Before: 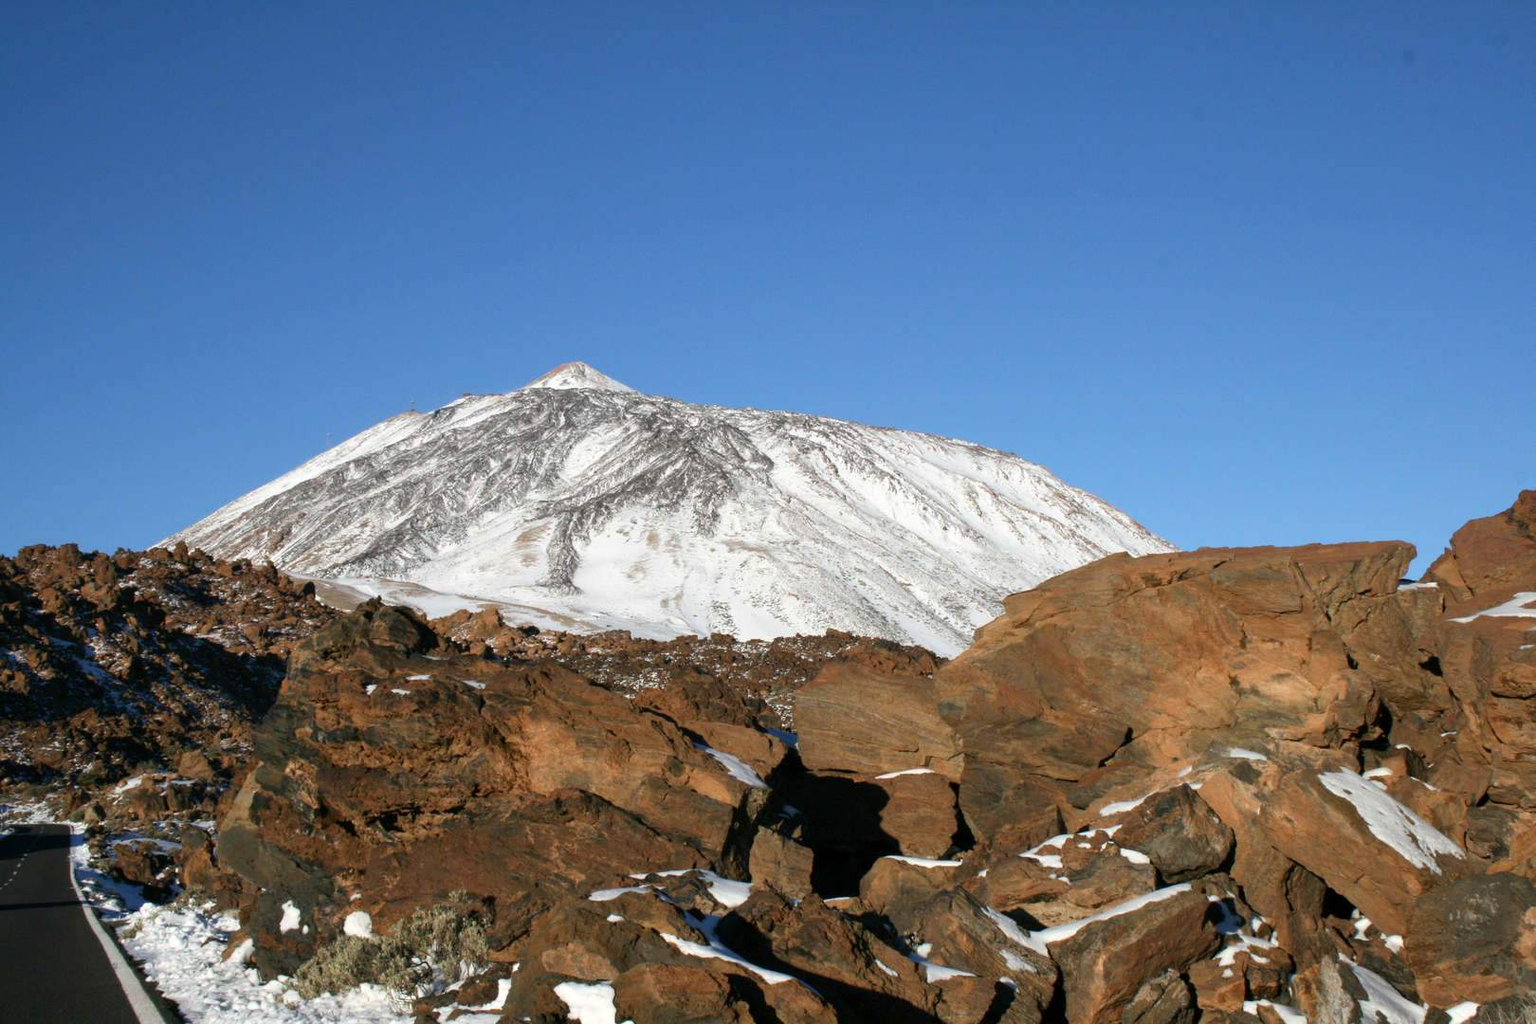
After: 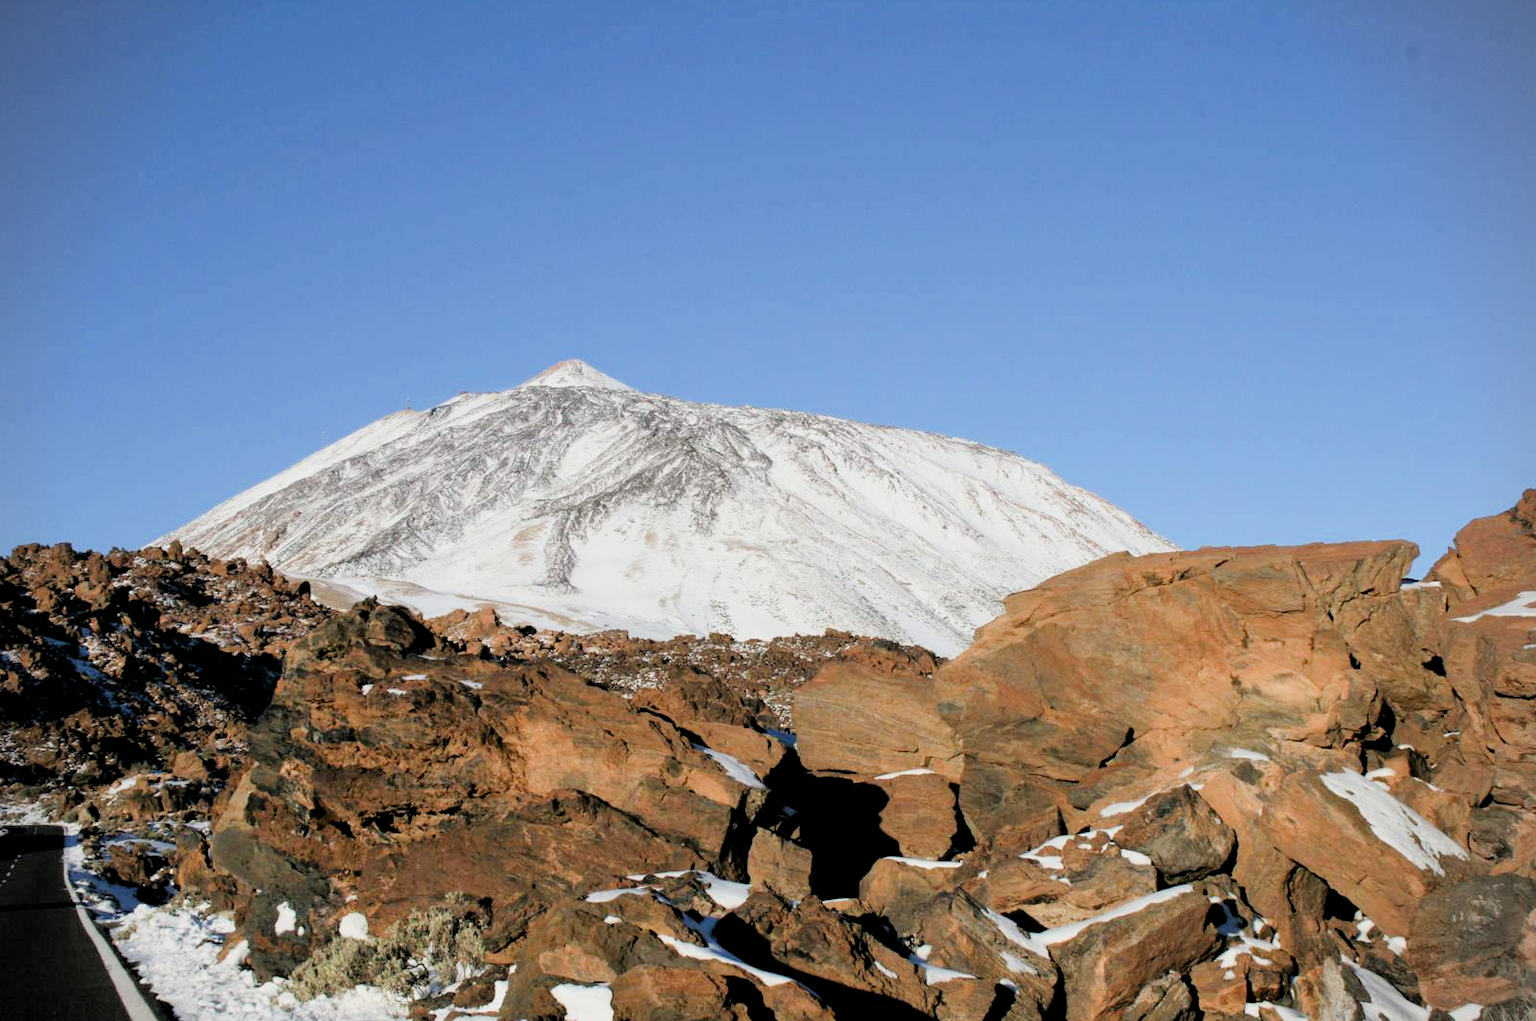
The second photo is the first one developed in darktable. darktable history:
vignetting: fall-off start 91.19%
exposure: exposure 0.781 EV, compensate highlight preservation false
crop: left 0.434%, top 0.485%, right 0.244%, bottom 0.386%
filmic rgb: black relative exposure -4.38 EV, white relative exposure 4.56 EV, hardness 2.37, contrast 1.05
